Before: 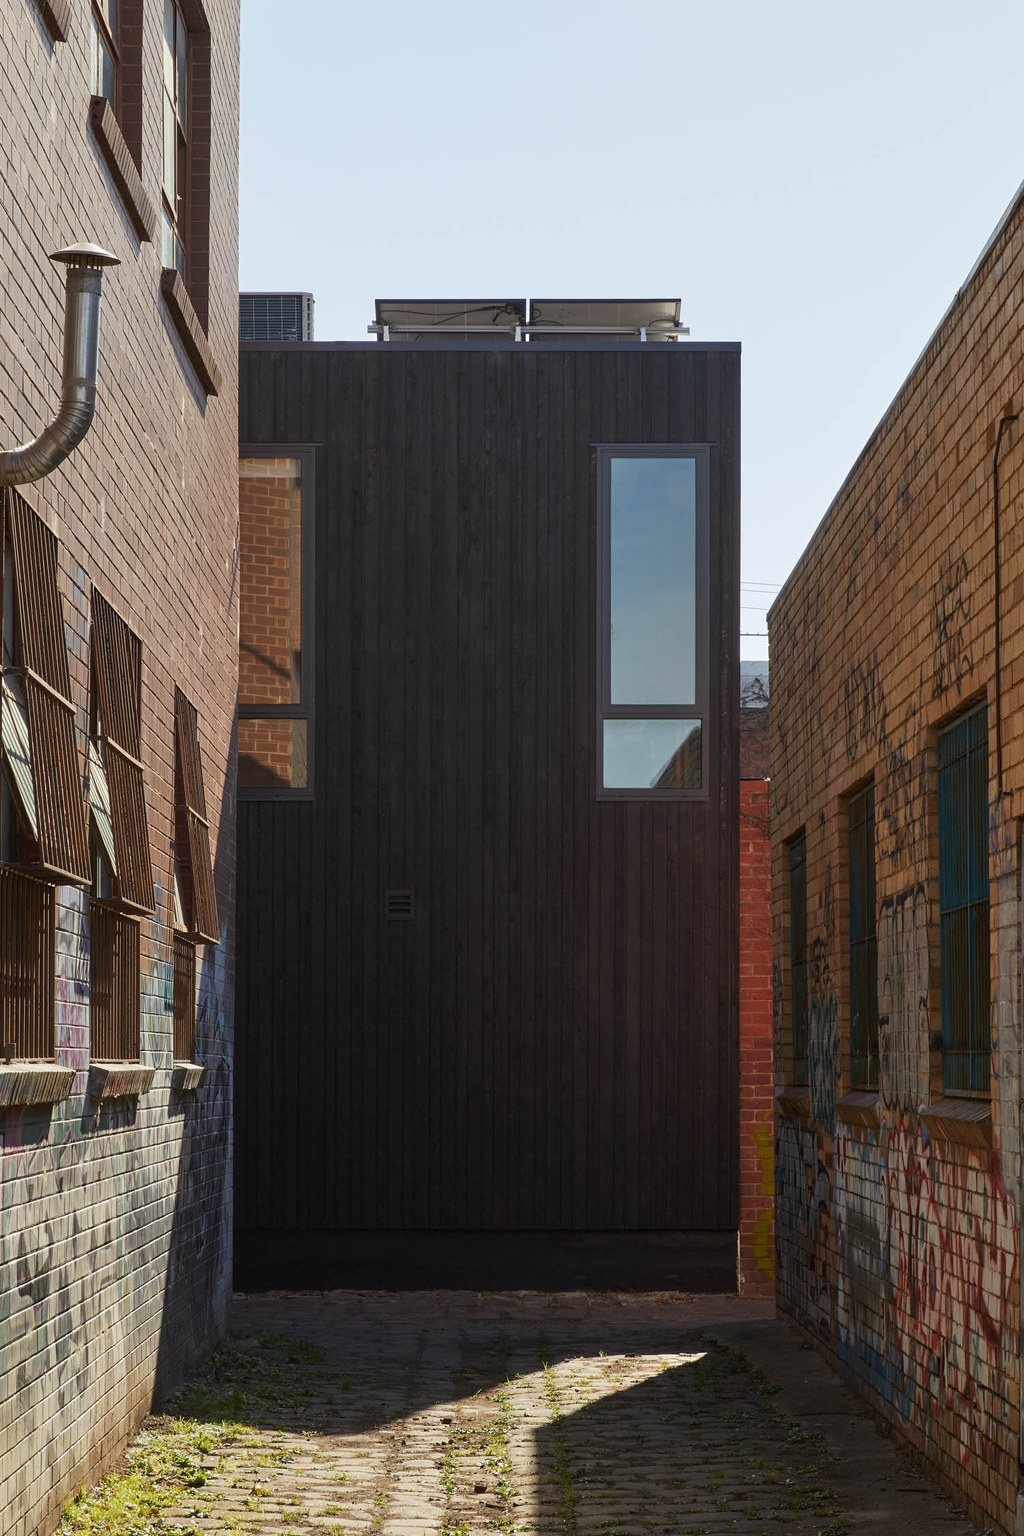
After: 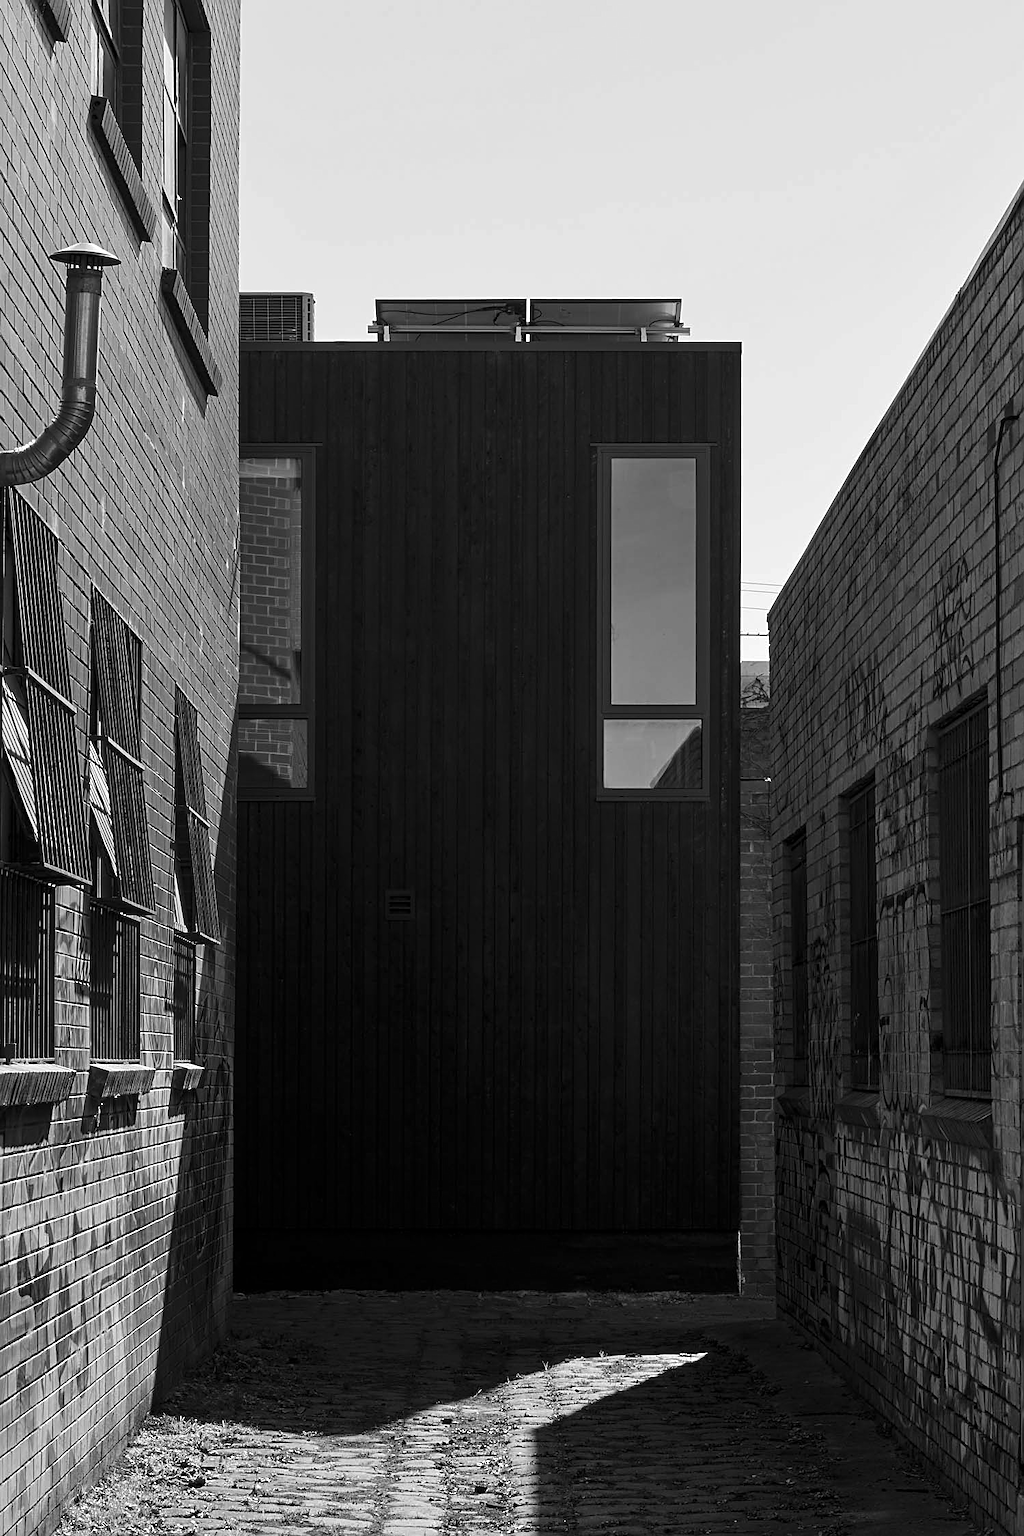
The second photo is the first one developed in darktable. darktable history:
sharpen: on, module defaults
levels: levels [0.029, 0.545, 0.971]
monochrome: on, module defaults
